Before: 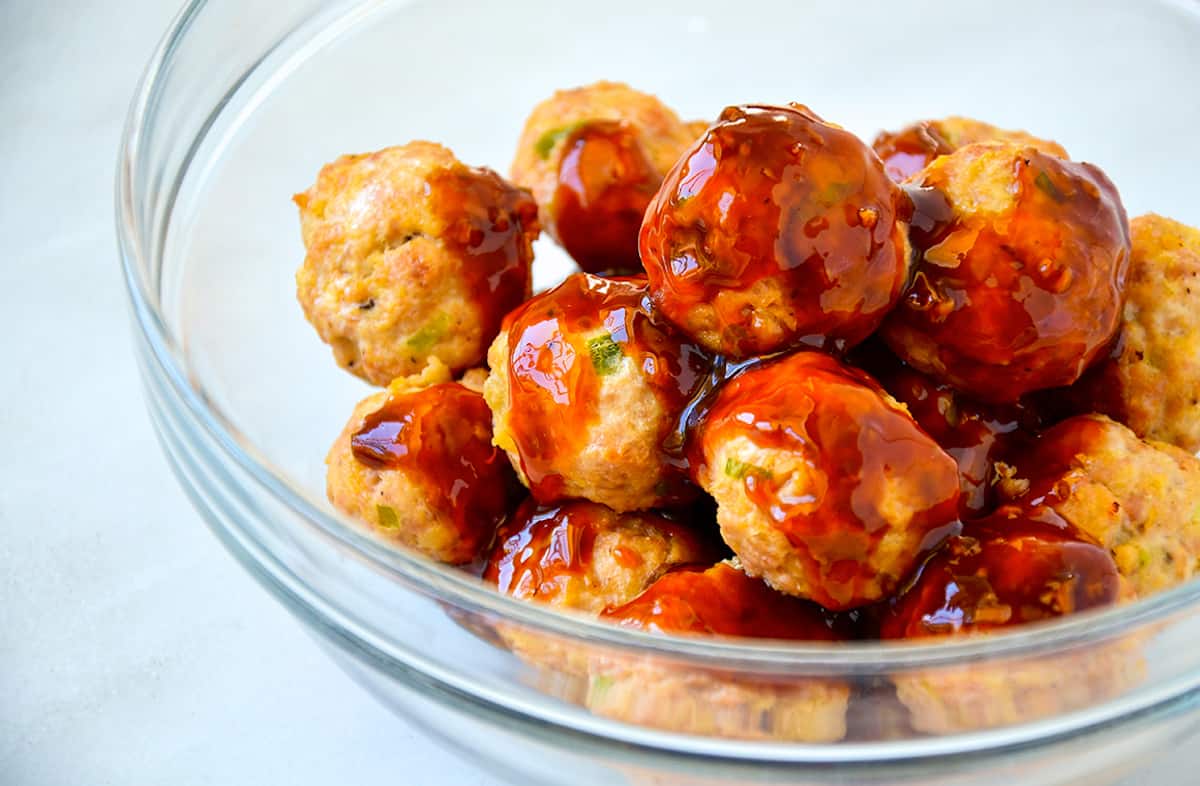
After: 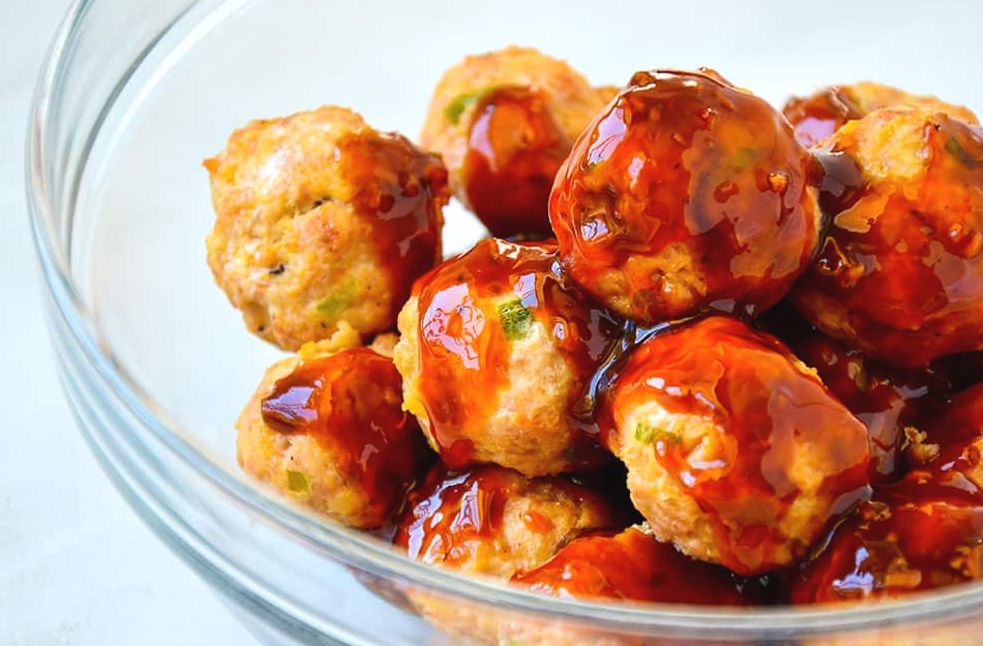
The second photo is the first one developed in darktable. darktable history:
crop and rotate: left 7.507%, top 4.454%, right 10.531%, bottom 13.244%
exposure: black level correction -0.004, exposure 0.043 EV, compensate exposure bias true, compensate highlight preservation false
